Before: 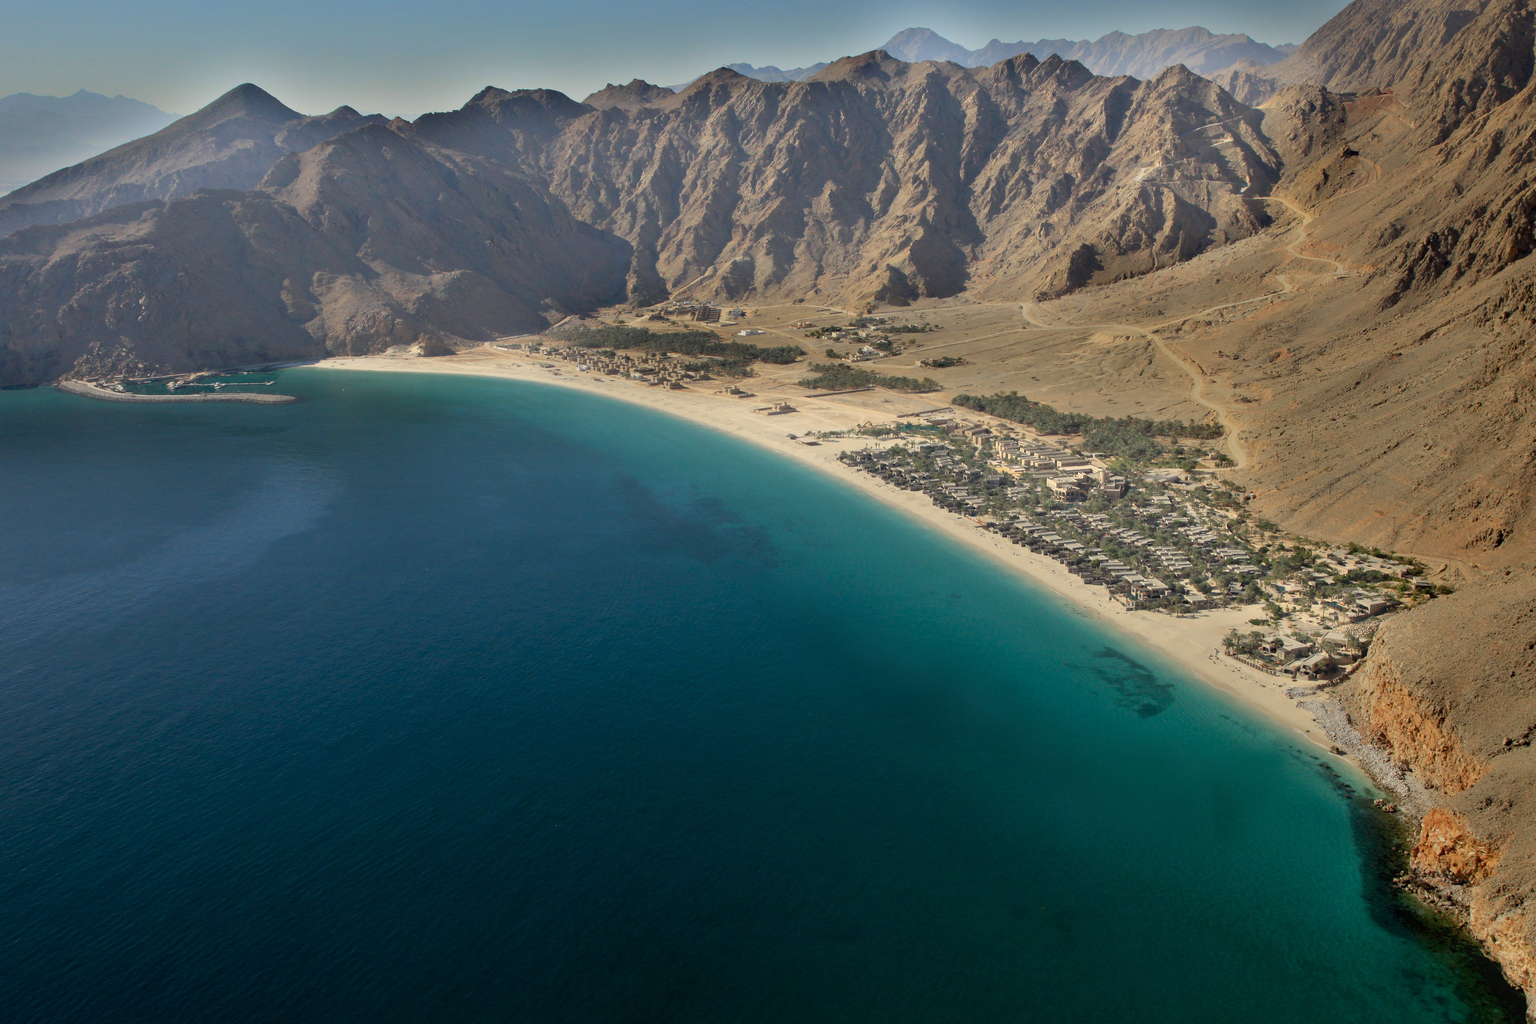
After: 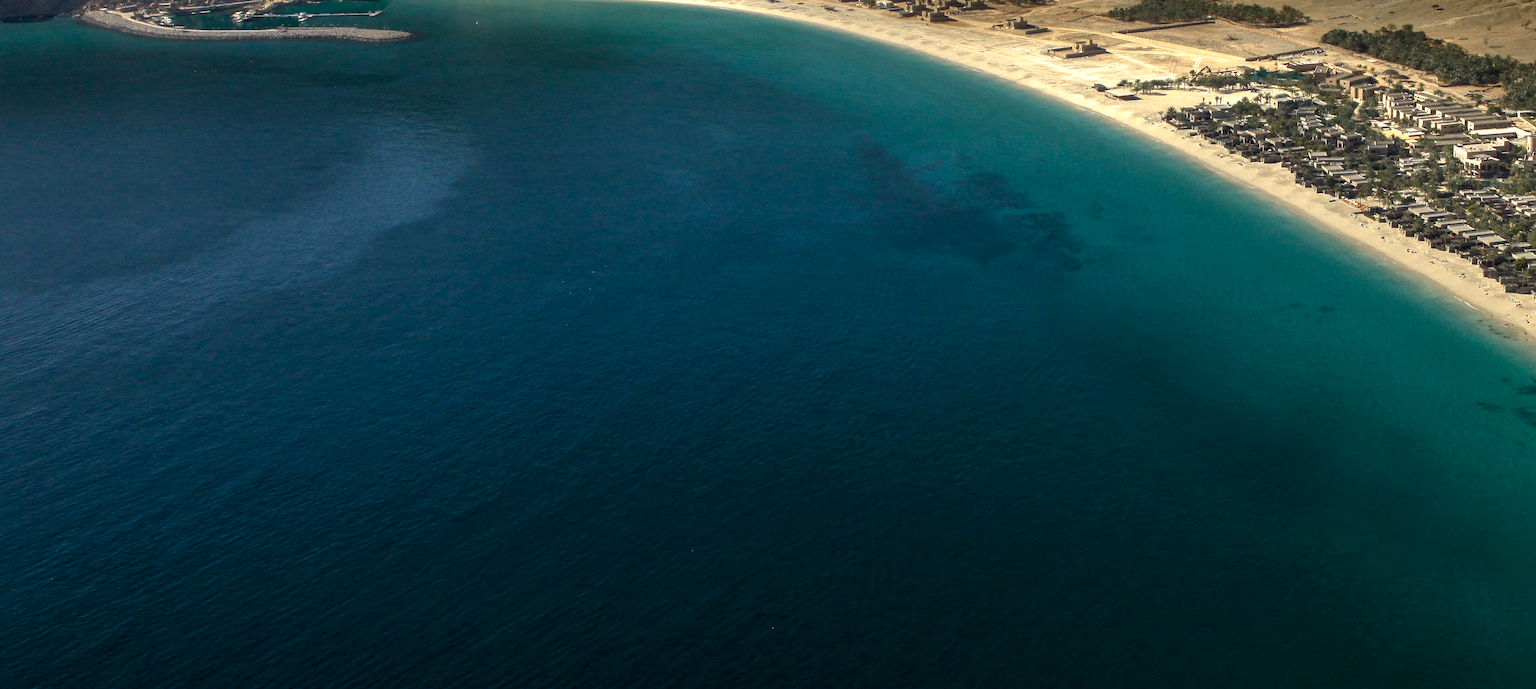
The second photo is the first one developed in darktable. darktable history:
shadows and highlights: on, module defaults
color balance rgb: linear chroma grading › shadows -2.2%, linear chroma grading › highlights -15%, linear chroma grading › global chroma -10%, linear chroma grading › mid-tones -10%, perceptual saturation grading › global saturation 45%, perceptual saturation grading › highlights -50%, perceptual saturation grading › shadows 30%, perceptual brilliance grading › global brilliance 18%, global vibrance 45%
crop: top 36.498%, right 27.964%, bottom 14.995%
levels: levels [0, 0.618, 1]
local contrast: on, module defaults
